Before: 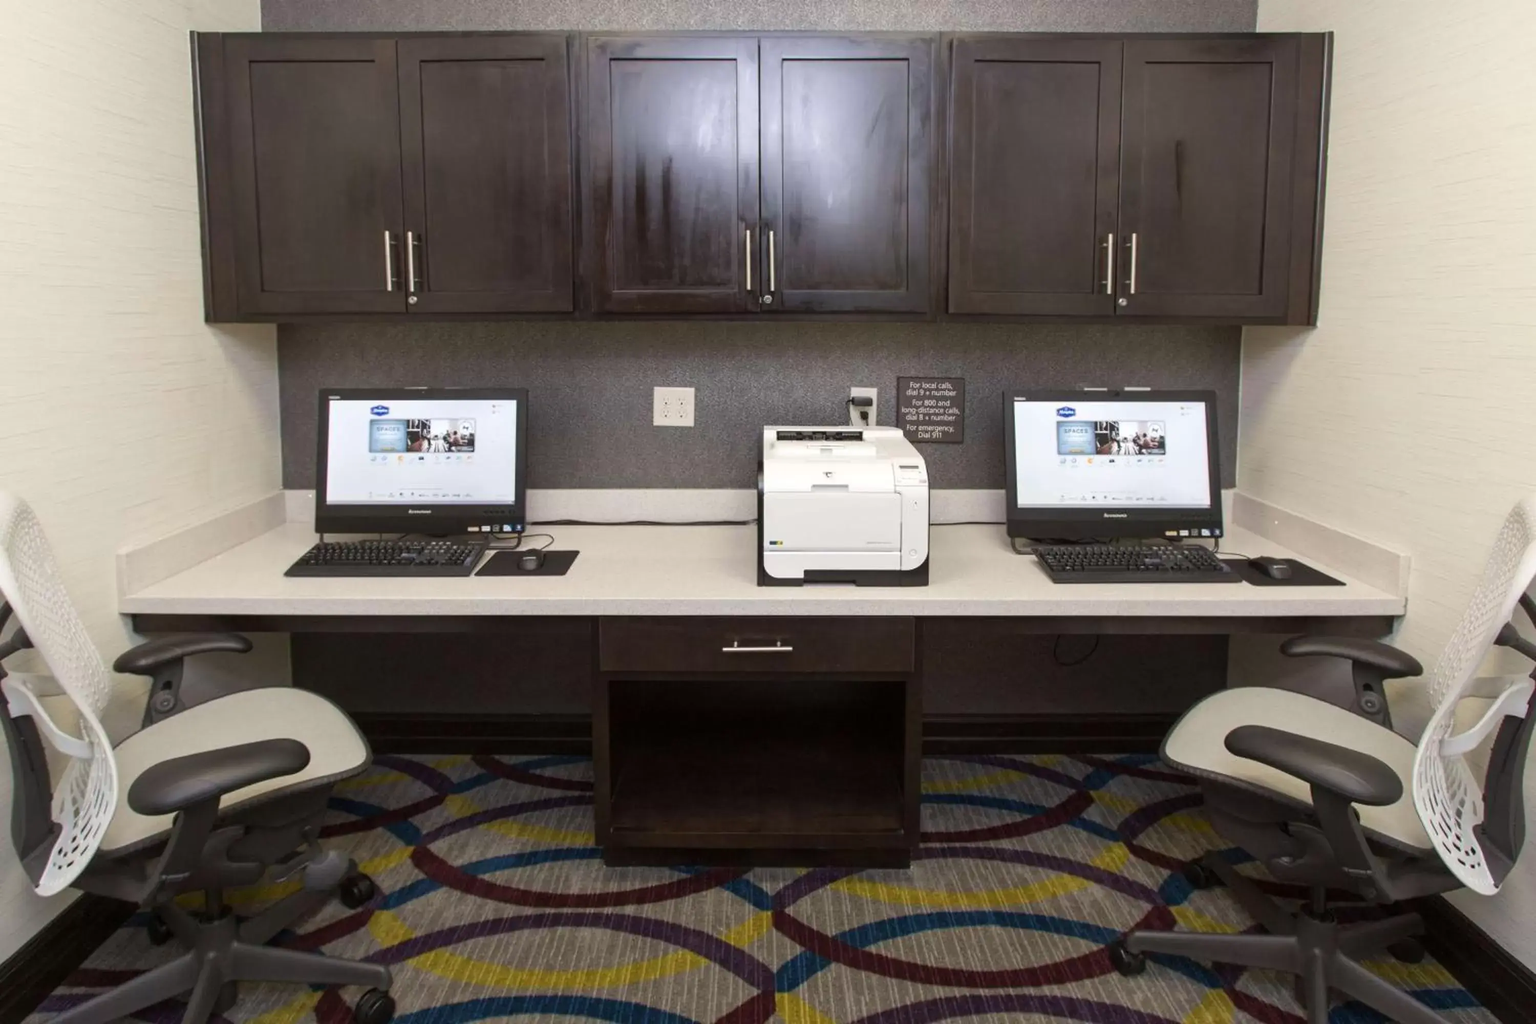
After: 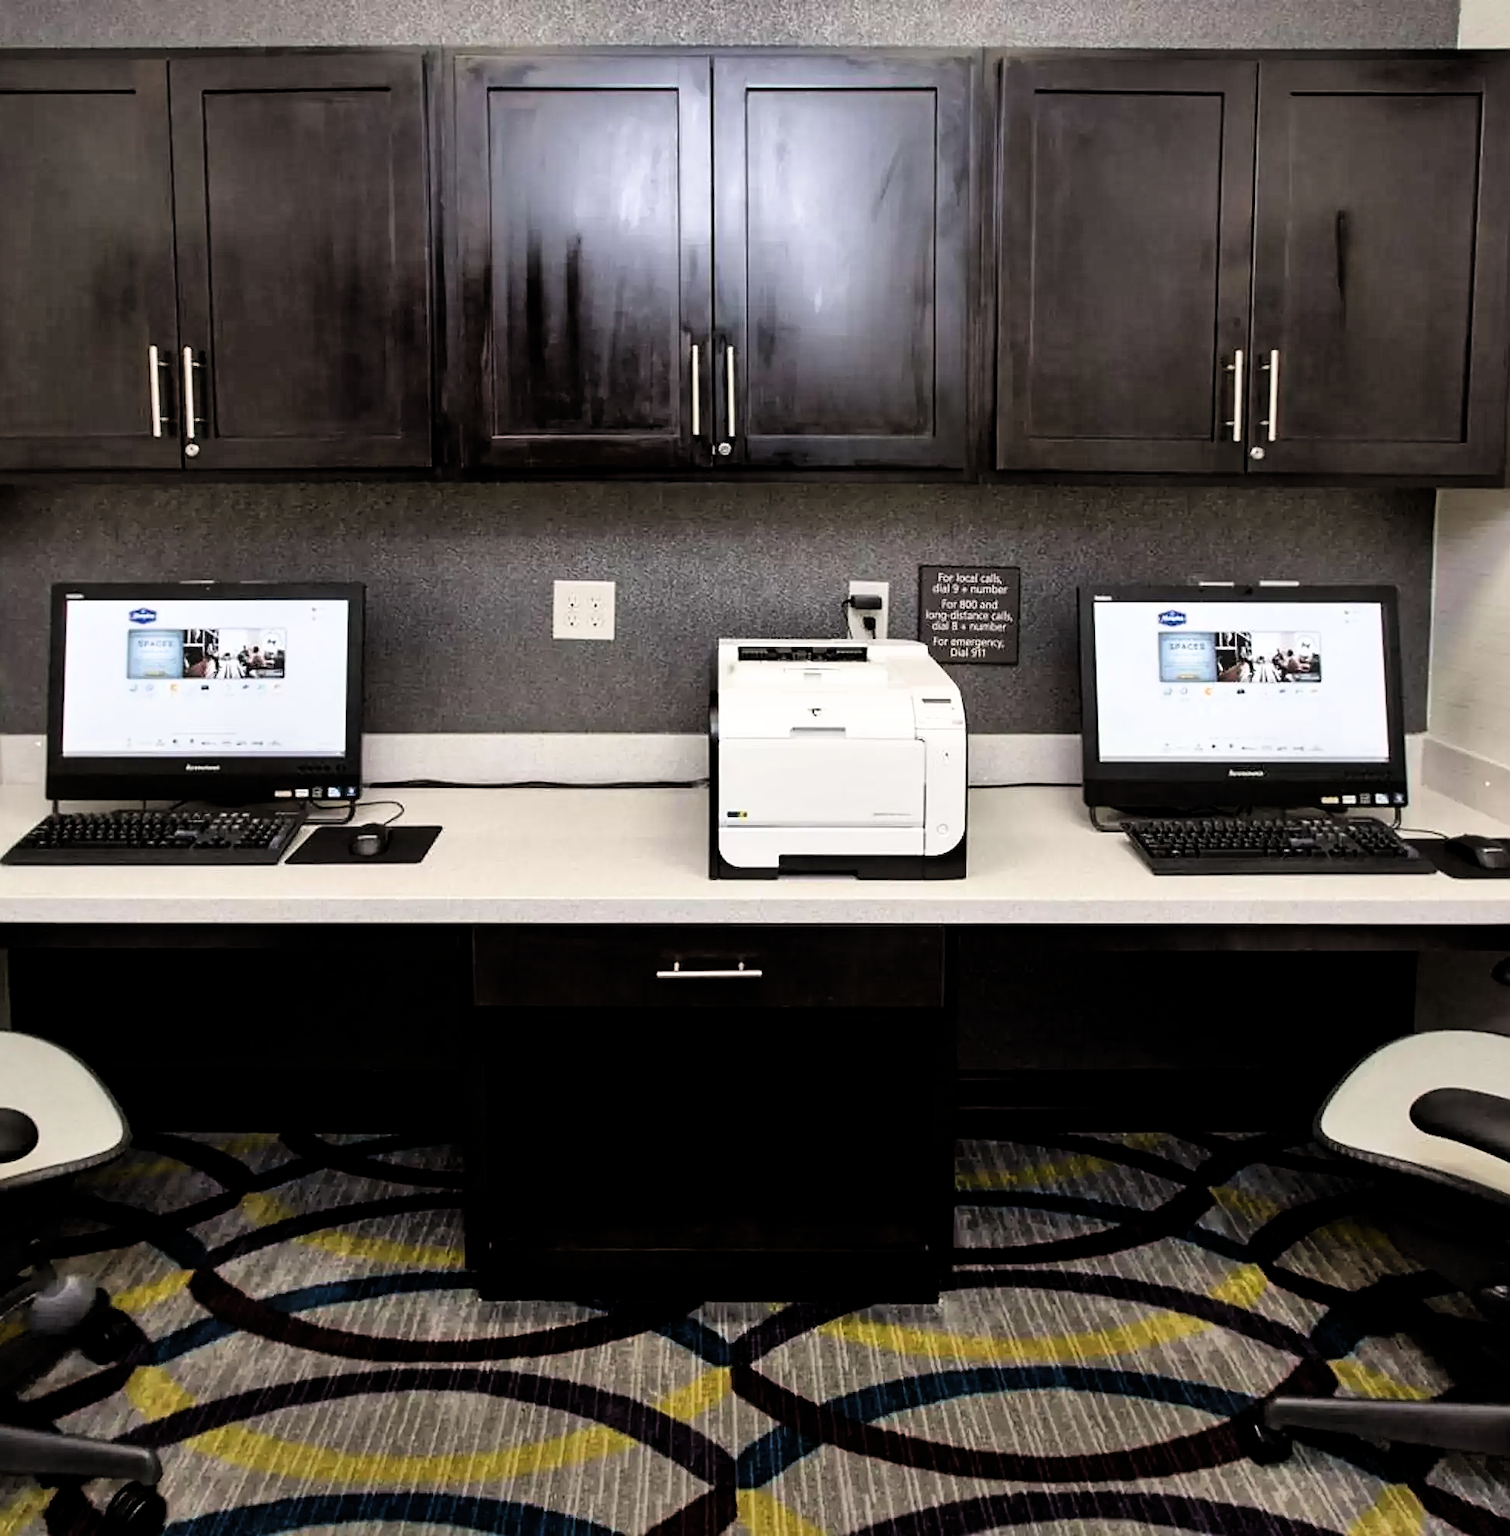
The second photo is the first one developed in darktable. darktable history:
shadows and highlights: radius 101.82, shadows 50.73, highlights -65.15, highlights color adjustment 31.99%, soften with gaussian
sharpen: on, module defaults
crop and rotate: left 18.559%, right 15.854%
filmic rgb: black relative exposure -5.49 EV, white relative exposure 2.5 EV, target black luminance 0%, hardness 4.55, latitude 67.32%, contrast 1.439, shadows ↔ highlights balance -3.75%
